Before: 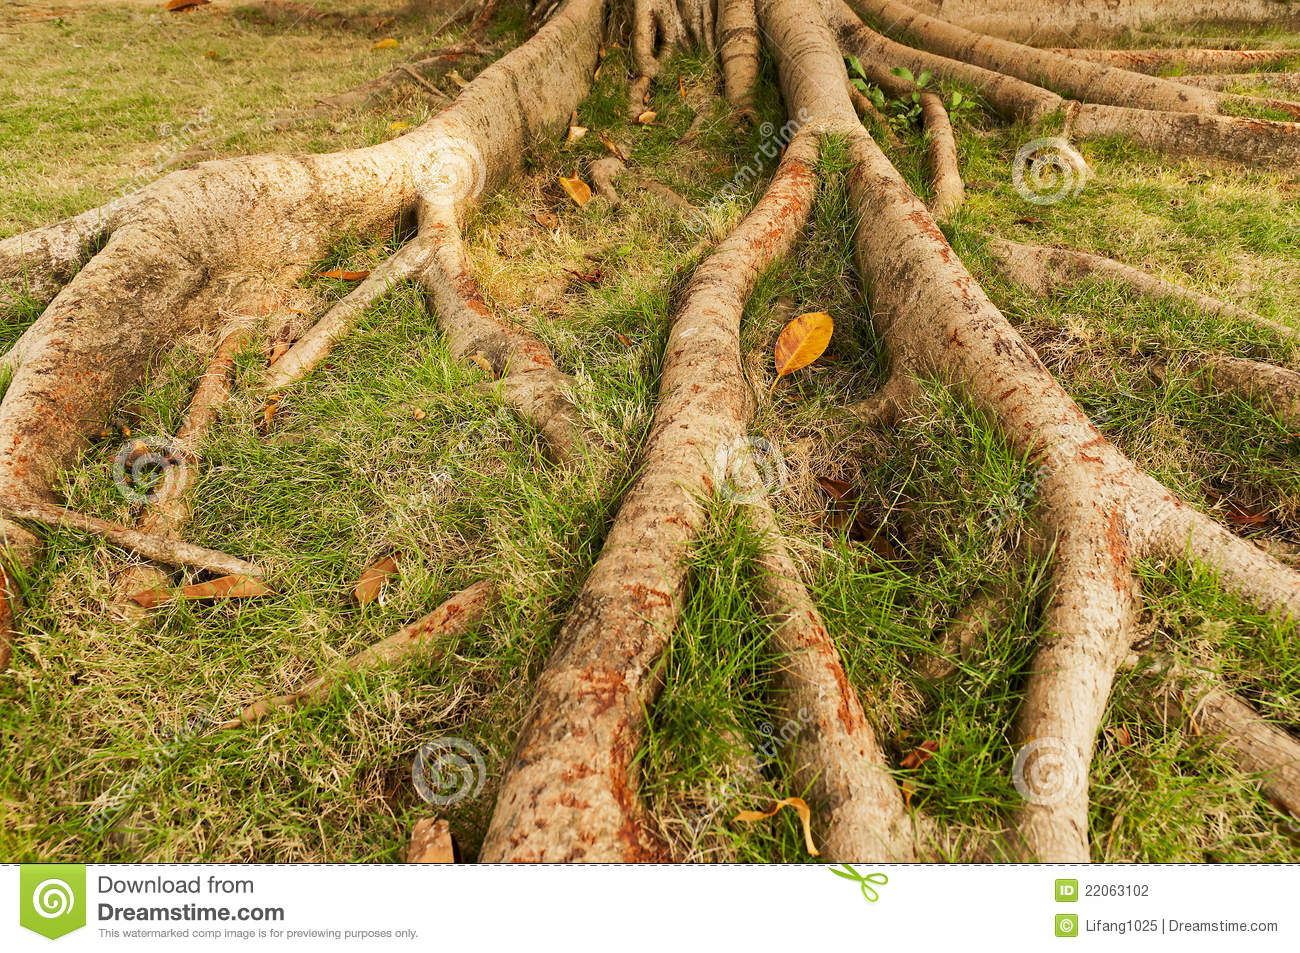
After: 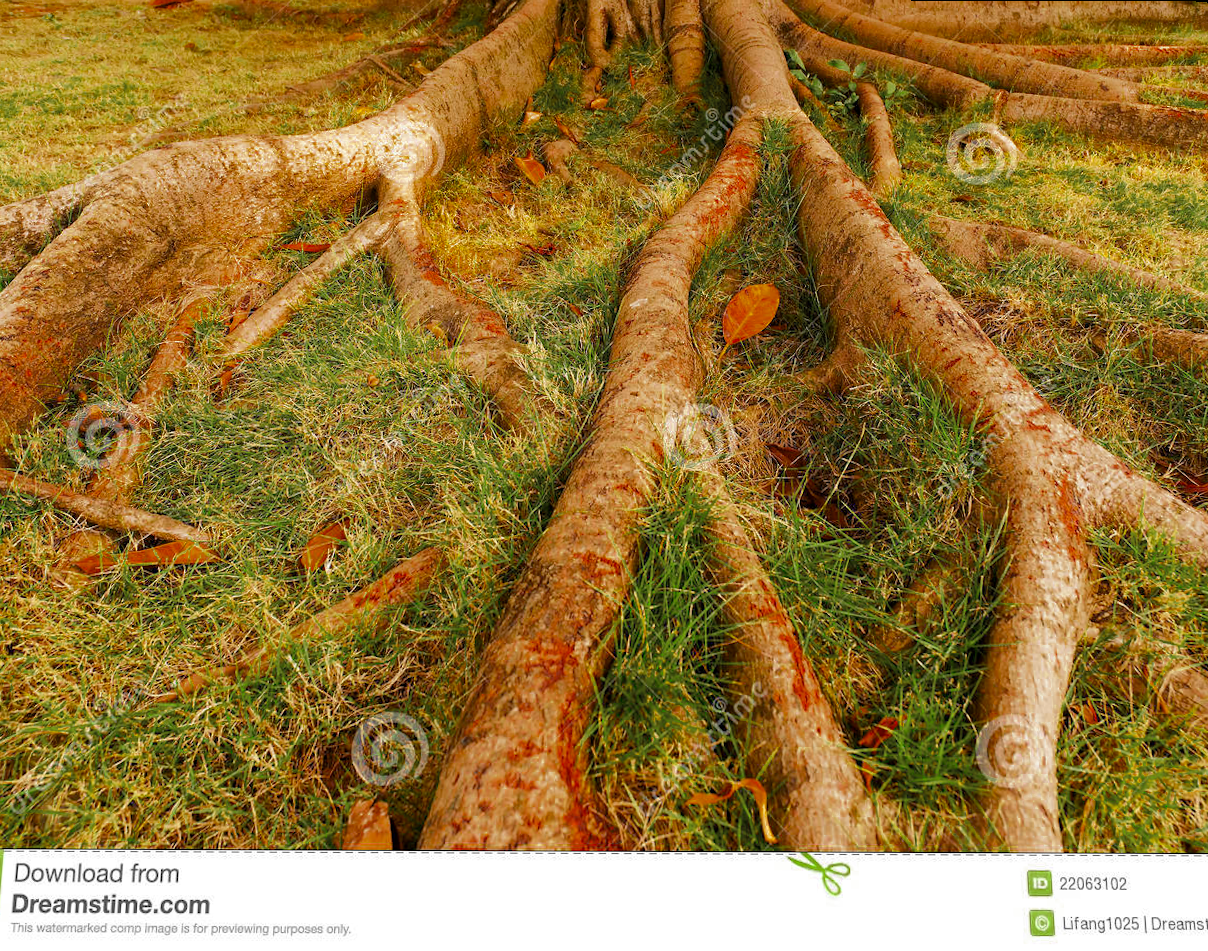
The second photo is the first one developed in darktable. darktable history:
color zones: curves: ch0 [(0.11, 0.396) (0.195, 0.36) (0.25, 0.5) (0.303, 0.412) (0.357, 0.544) (0.75, 0.5) (0.967, 0.328)]; ch1 [(0, 0.468) (0.112, 0.512) (0.202, 0.6) (0.25, 0.5) (0.307, 0.352) (0.357, 0.544) (0.75, 0.5) (0.963, 0.524)]
rotate and perspective: rotation 0.215°, lens shift (vertical) -0.139, crop left 0.069, crop right 0.939, crop top 0.002, crop bottom 0.996
